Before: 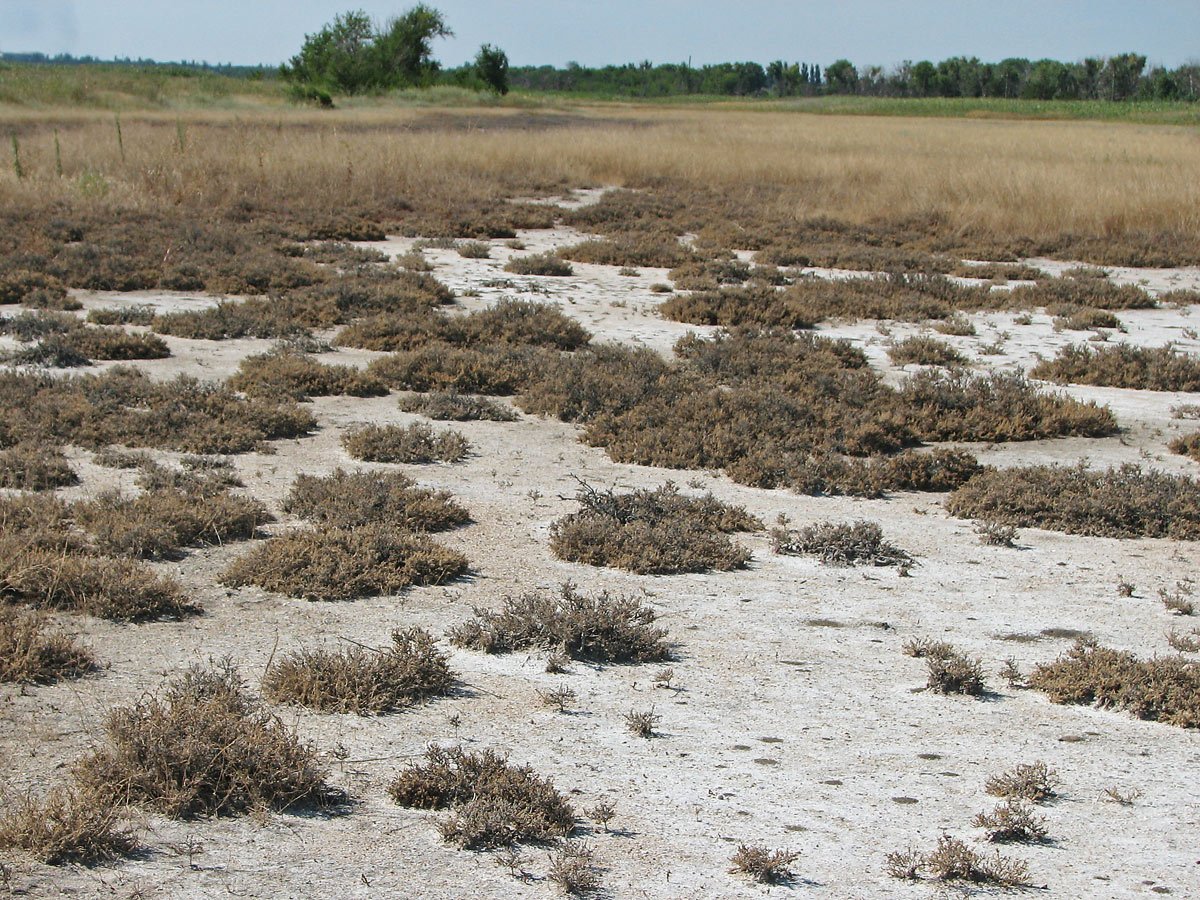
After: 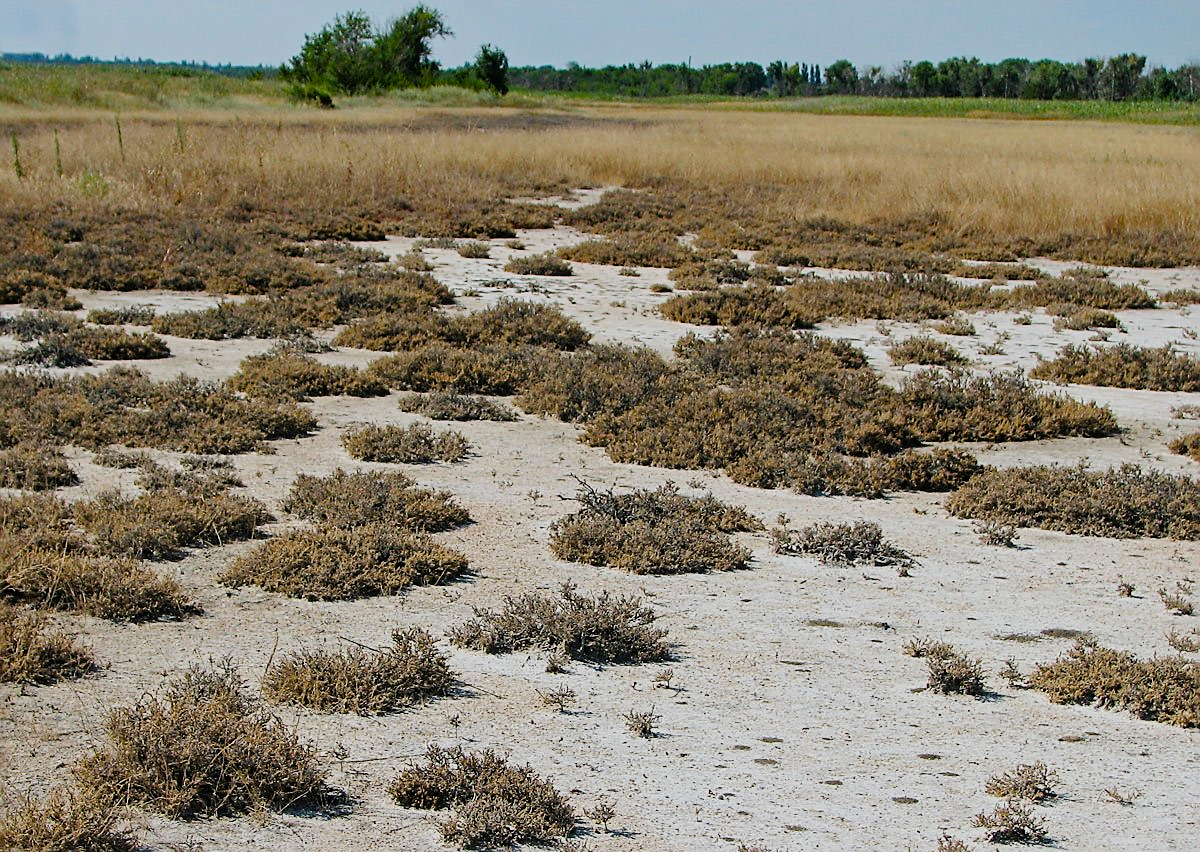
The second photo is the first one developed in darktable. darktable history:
crop and rotate: top 0.004%, bottom 5.227%
sharpen: on, module defaults
color balance rgb: linear chroma grading › global chroma 10.24%, perceptual saturation grading › global saturation 19.601%, perceptual saturation grading › highlights -25.355%, perceptual saturation grading › shadows 49.504%
filmic rgb: black relative exposure -7.65 EV, white relative exposure 4.56 EV, hardness 3.61, contrast 1.119, color science v6 (2022)
